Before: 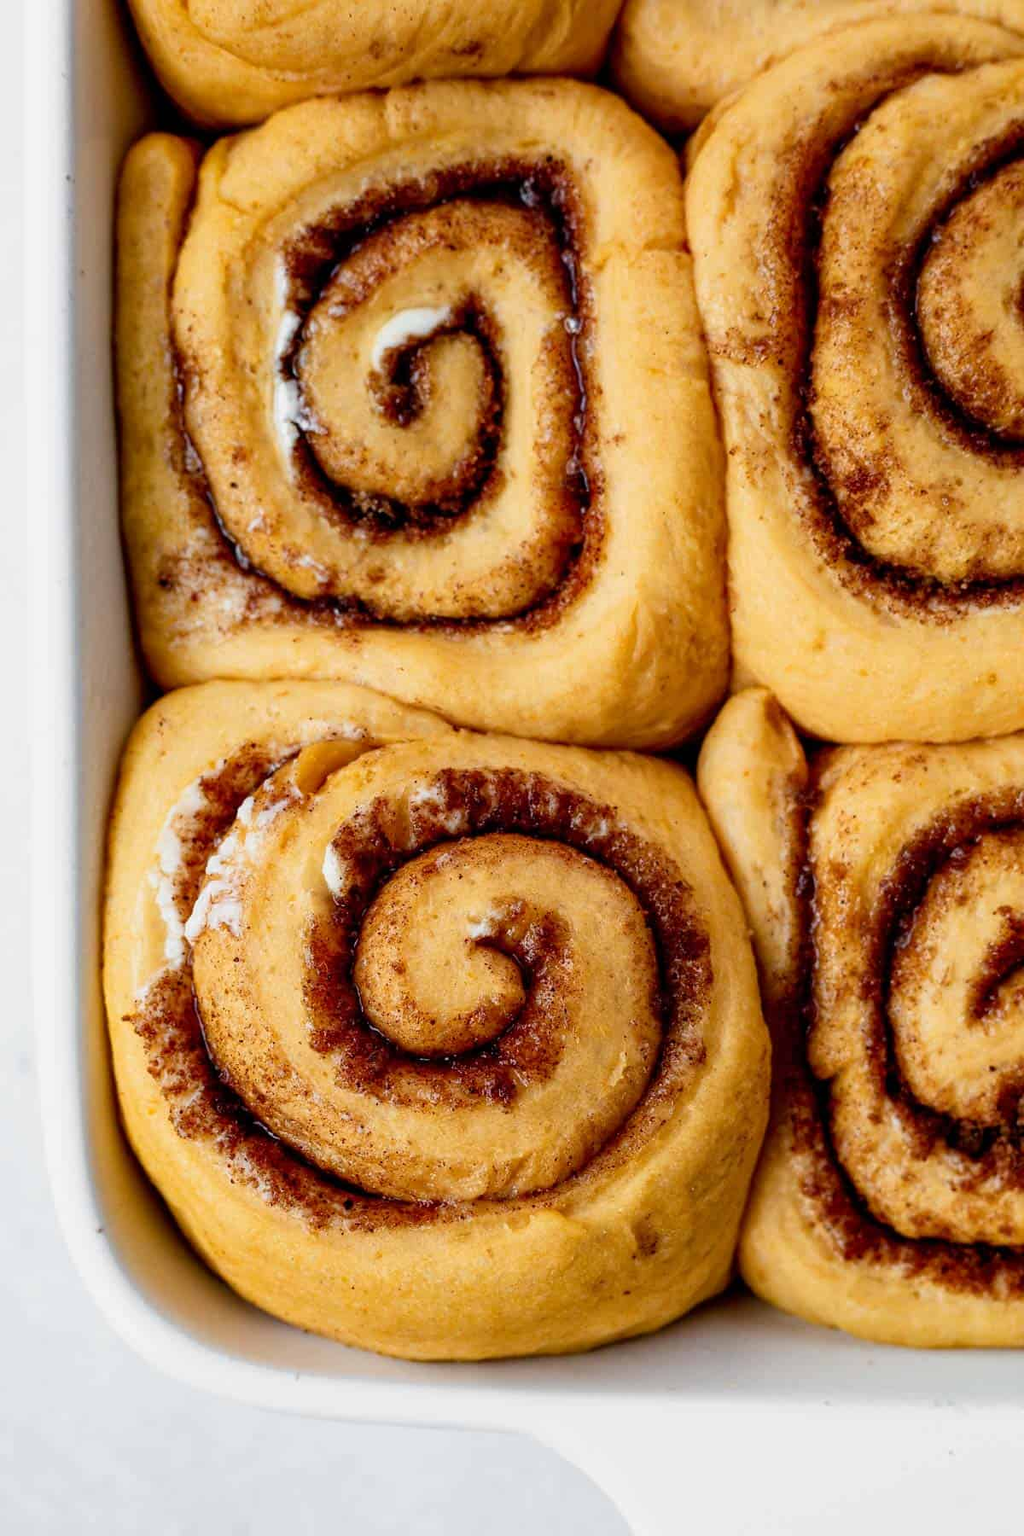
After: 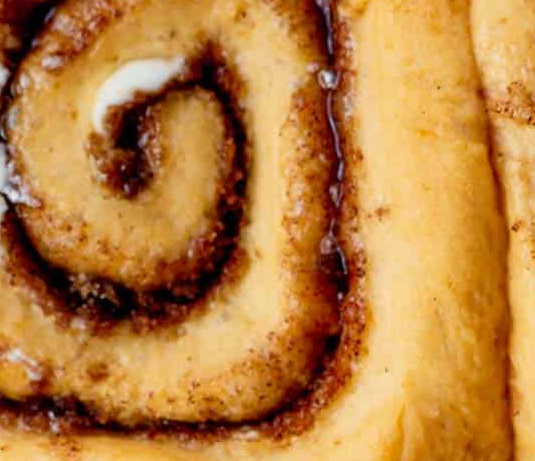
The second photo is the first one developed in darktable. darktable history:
crop: left 28.634%, top 16.797%, right 26.716%, bottom 57.539%
